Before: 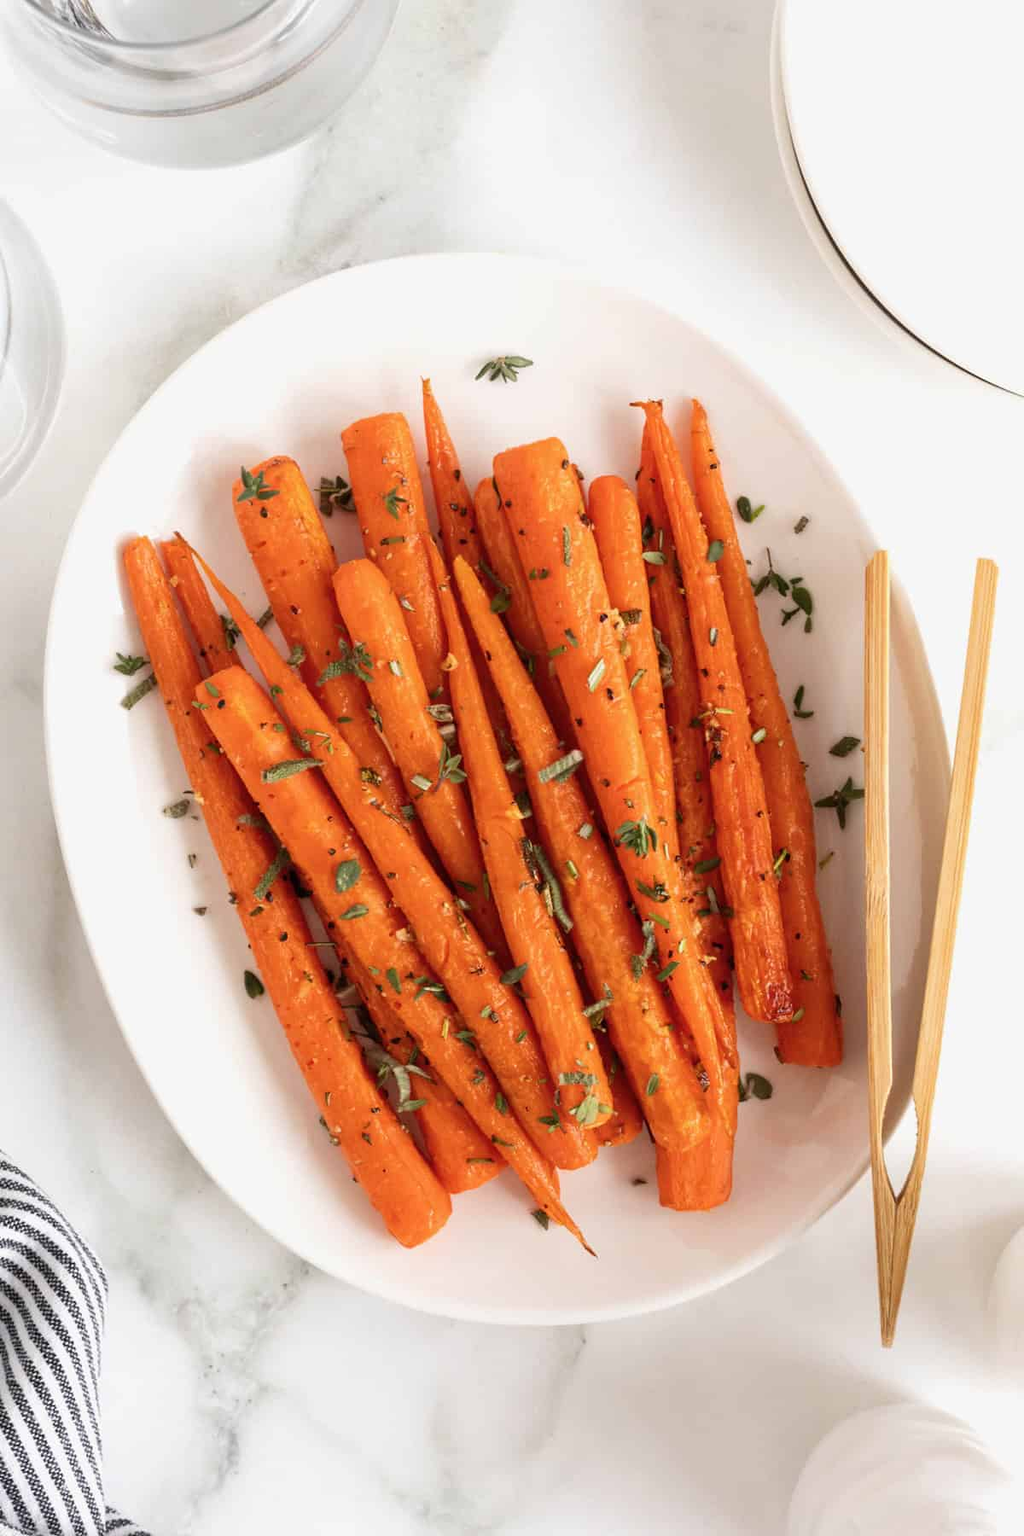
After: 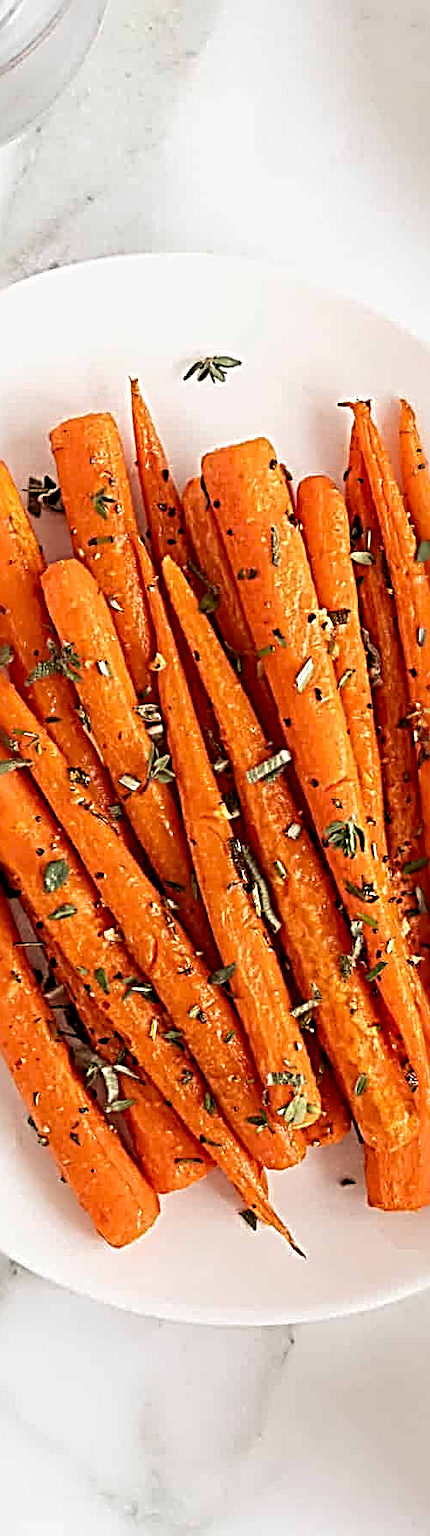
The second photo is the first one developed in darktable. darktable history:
crop: left 28.57%, right 29.427%
sharpen: radius 4.042, amount 1.991
